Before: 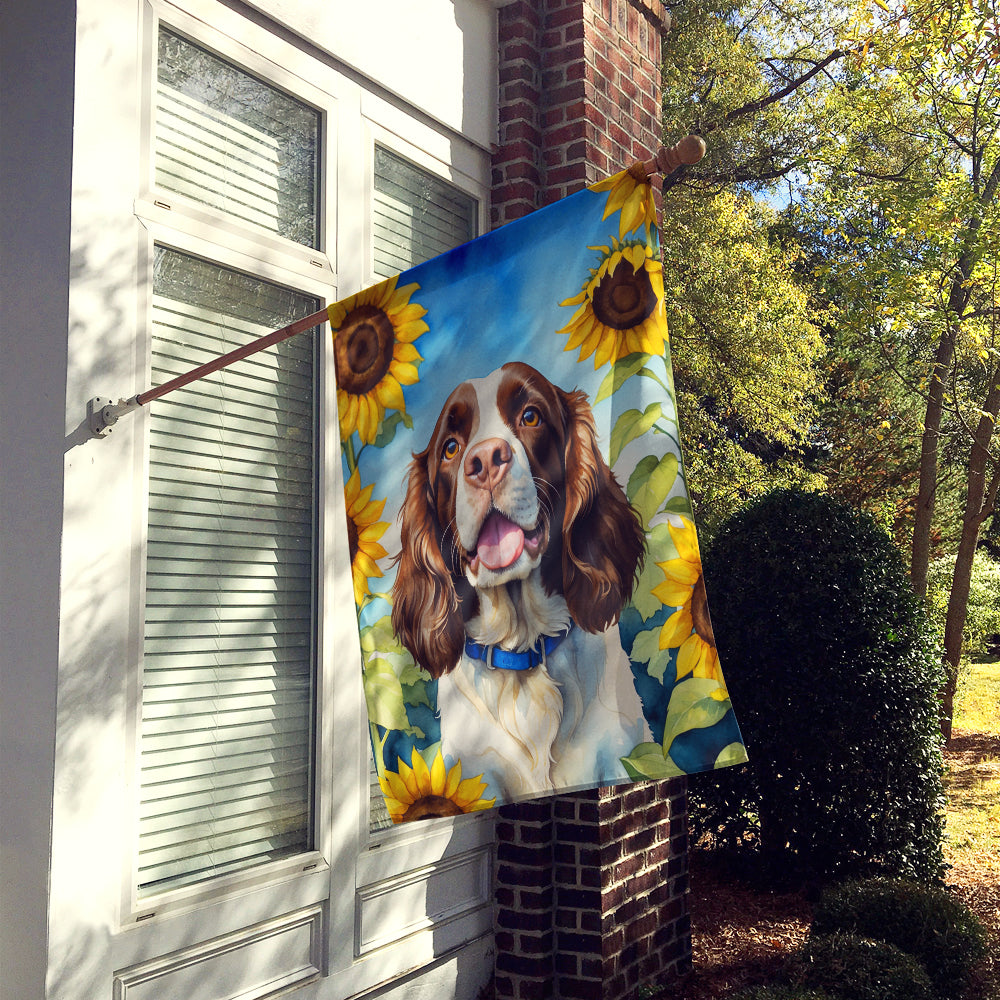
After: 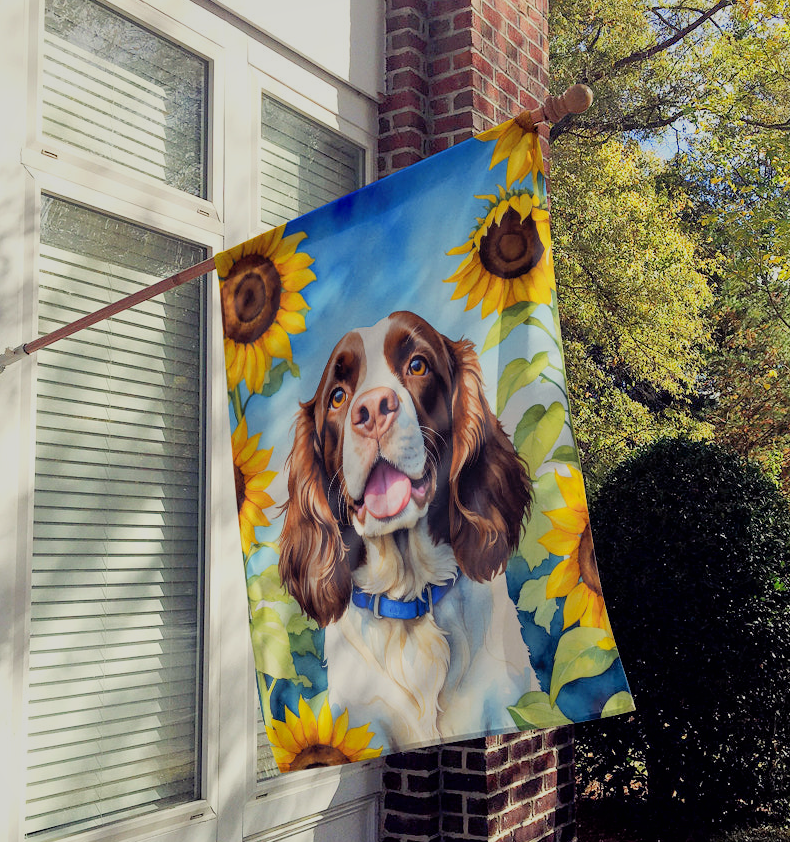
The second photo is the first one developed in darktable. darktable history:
crop: left 11.381%, top 5.195%, right 9.597%, bottom 10.534%
shadows and highlights: on, module defaults
exposure: black level correction 0.001, exposure 0.499 EV, compensate highlight preservation false
filmic rgb: black relative exposure -6.64 EV, white relative exposure 4.56 EV, threshold 5.95 EV, hardness 3.24, enable highlight reconstruction true
